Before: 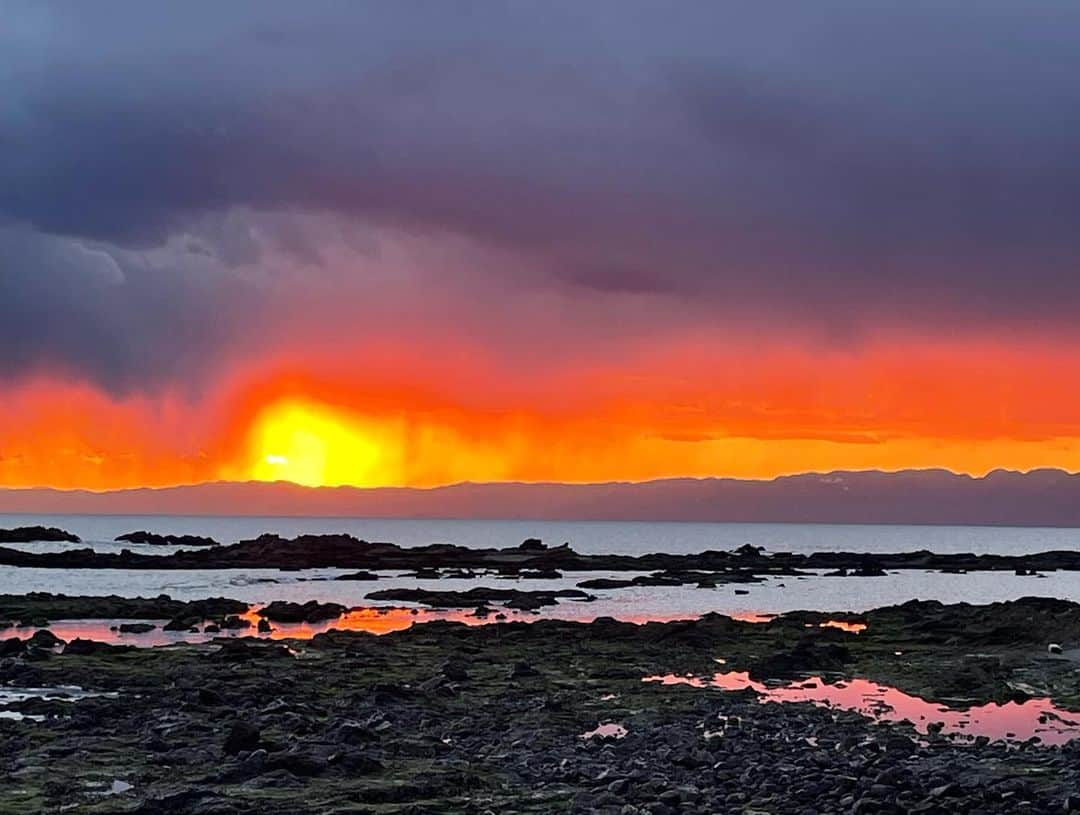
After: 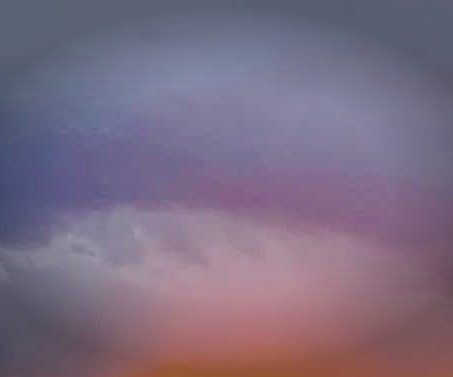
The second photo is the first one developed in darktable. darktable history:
vignetting: fall-off start 70.97%, brightness -0.584, saturation -0.118, width/height ratio 1.333
color balance rgb: perceptual saturation grading › global saturation 20%, perceptual saturation grading › highlights -25%, perceptual saturation grading › shadows 50%
base curve: curves: ch0 [(0, 0) (0.028, 0.03) (0.121, 0.232) (0.46, 0.748) (0.859, 0.968) (1, 1)], preserve colors none
crop and rotate: left 10.817%, top 0.062%, right 47.194%, bottom 53.626%
contrast brightness saturation: contrast -0.26, saturation -0.43
tone equalizer: on, module defaults
rotate and perspective: crop left 0, crop top 0
